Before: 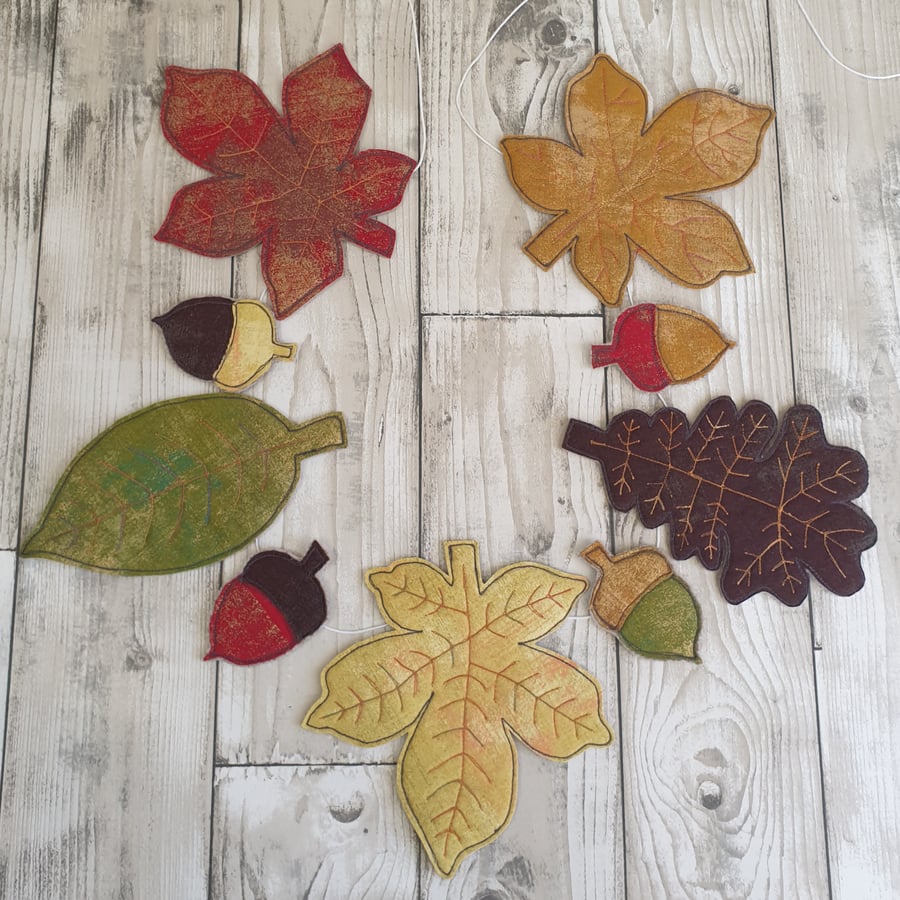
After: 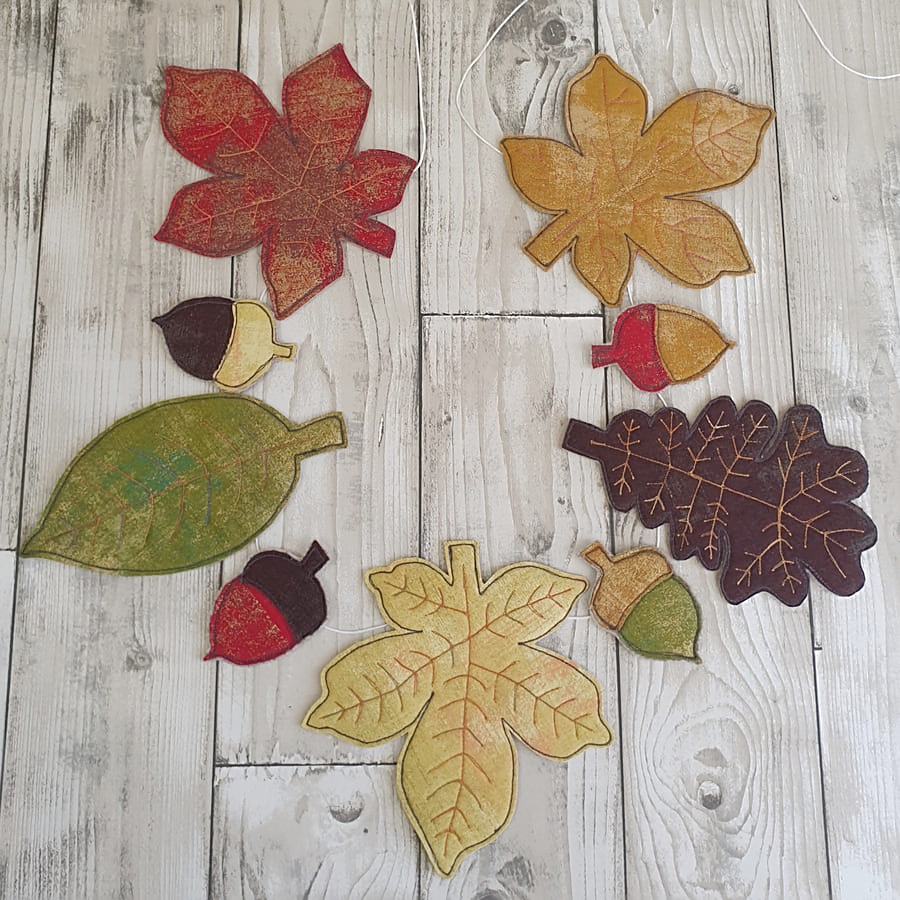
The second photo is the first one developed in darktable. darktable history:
sharpen: on, module defaults
base curve: curves: ch0 [(0, 0) (0.235, 0.266) (0.503, 0.496) (0.786, 0.72) (1, 1)], preserve colors none
